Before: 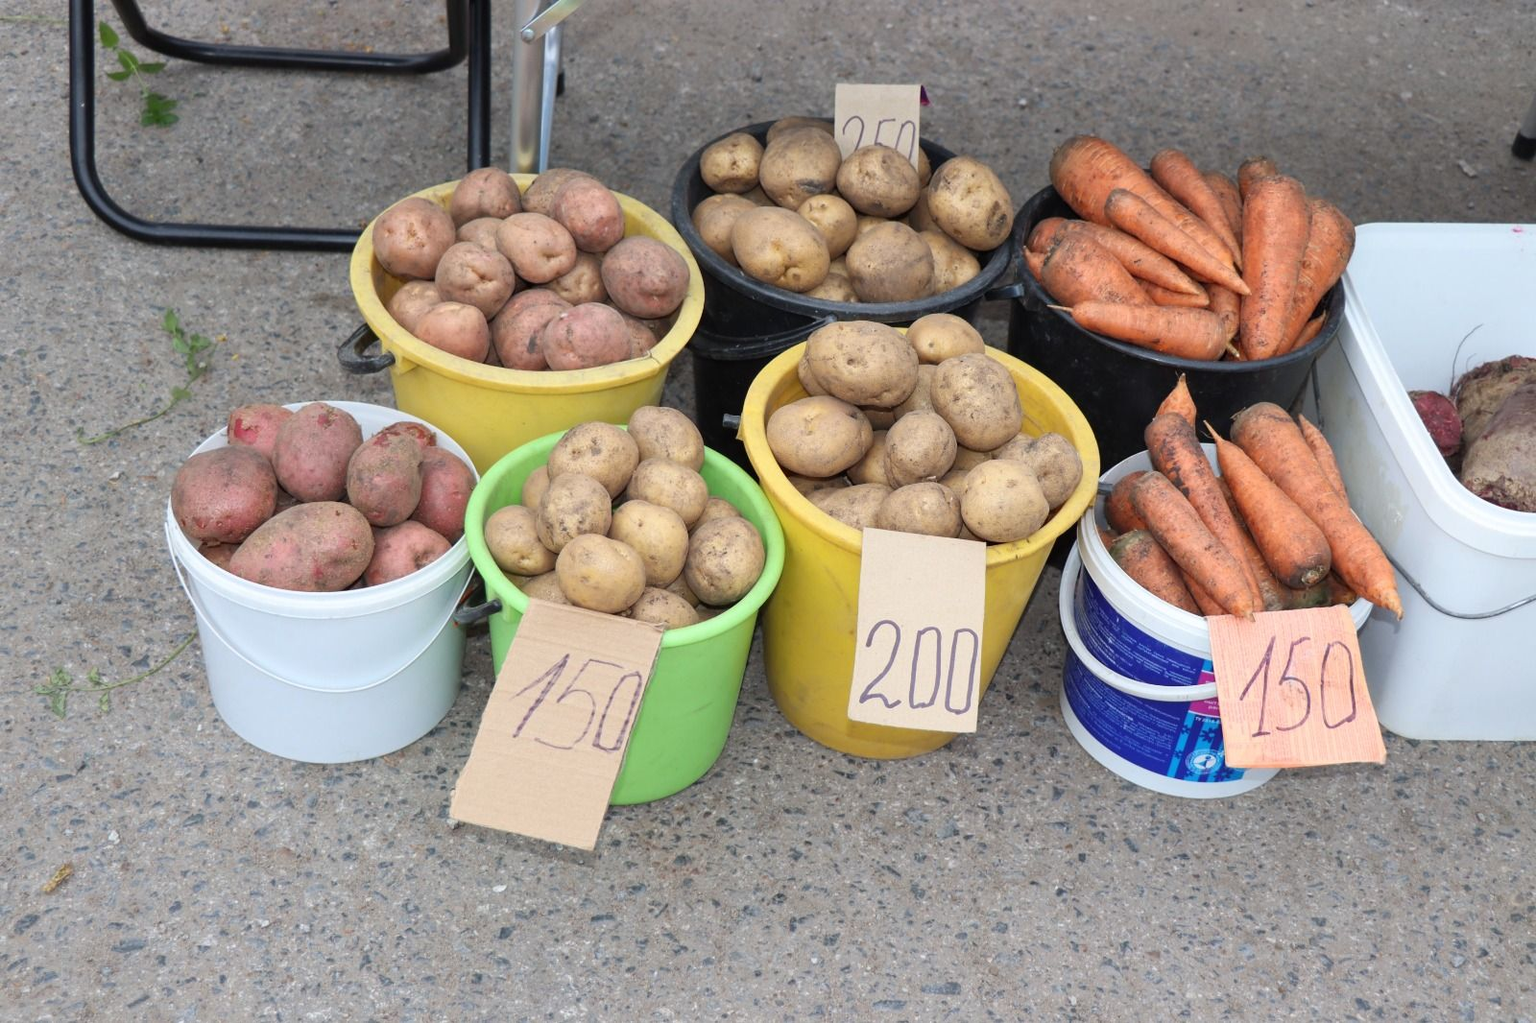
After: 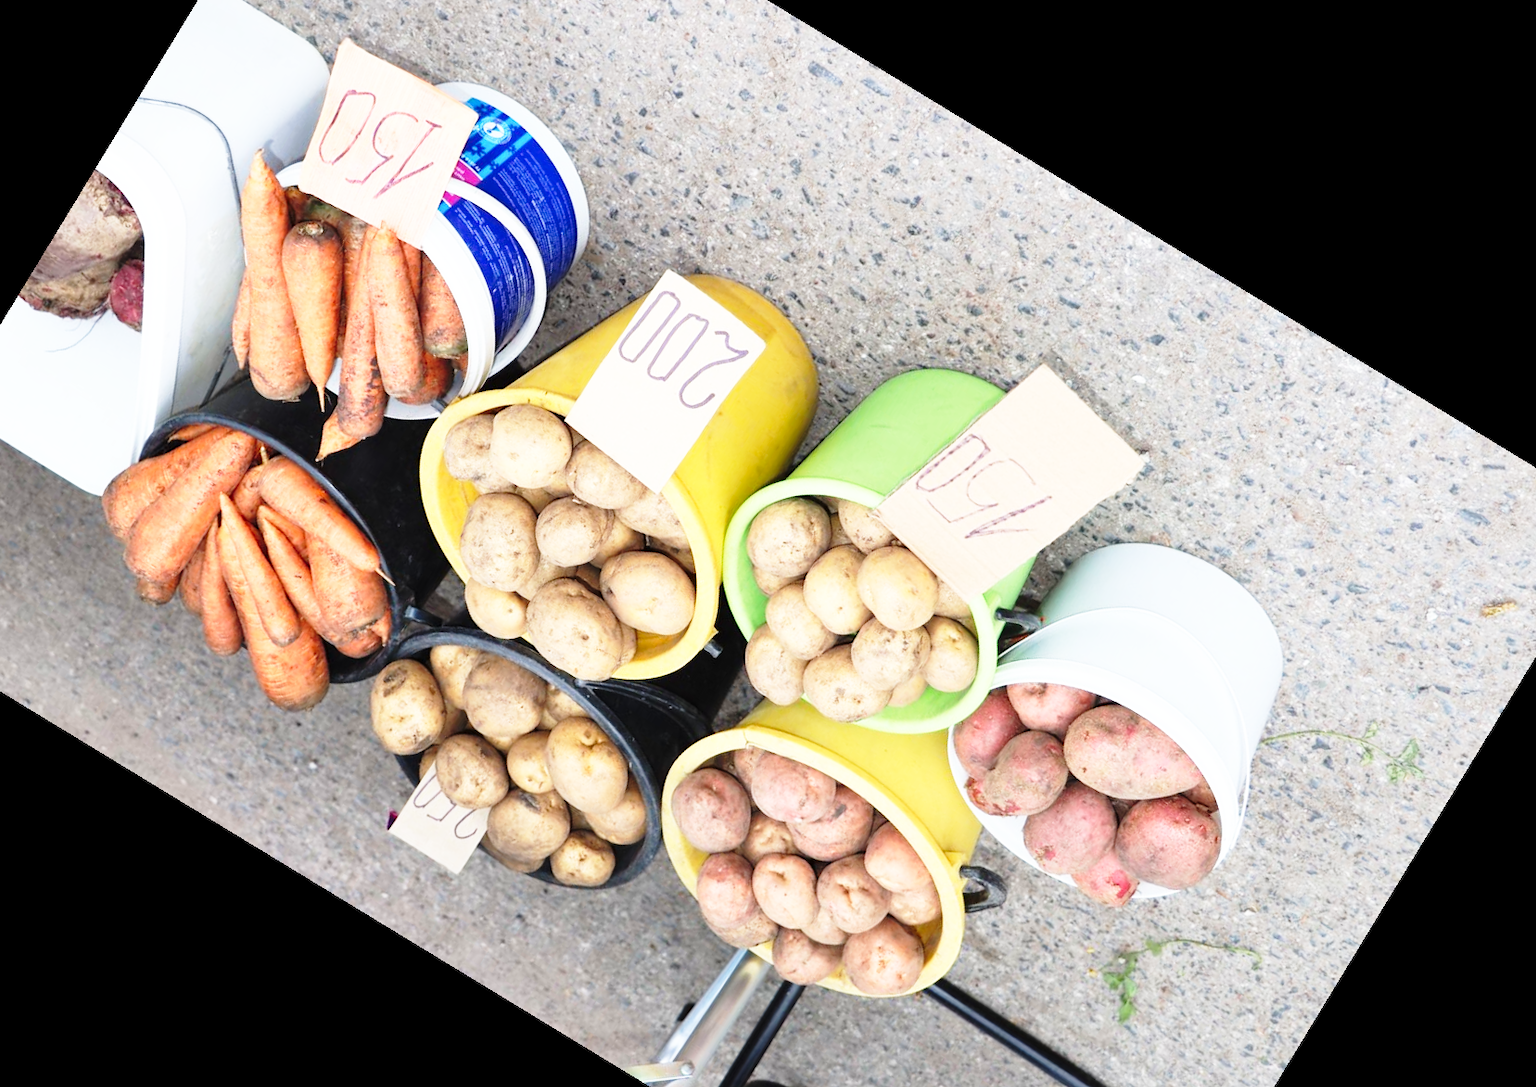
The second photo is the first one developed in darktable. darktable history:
crop and rotate: angle 148.68°, left 9.111%, top 15.603%, right 4.588%, bottom 17.041%
base curve: curves: ch0 [(0, 0) (0.026, 0.03) (0.109, 0.232) (0.351, 0.748) (0.669, 0.968) (1, 1)], preserve colors none
